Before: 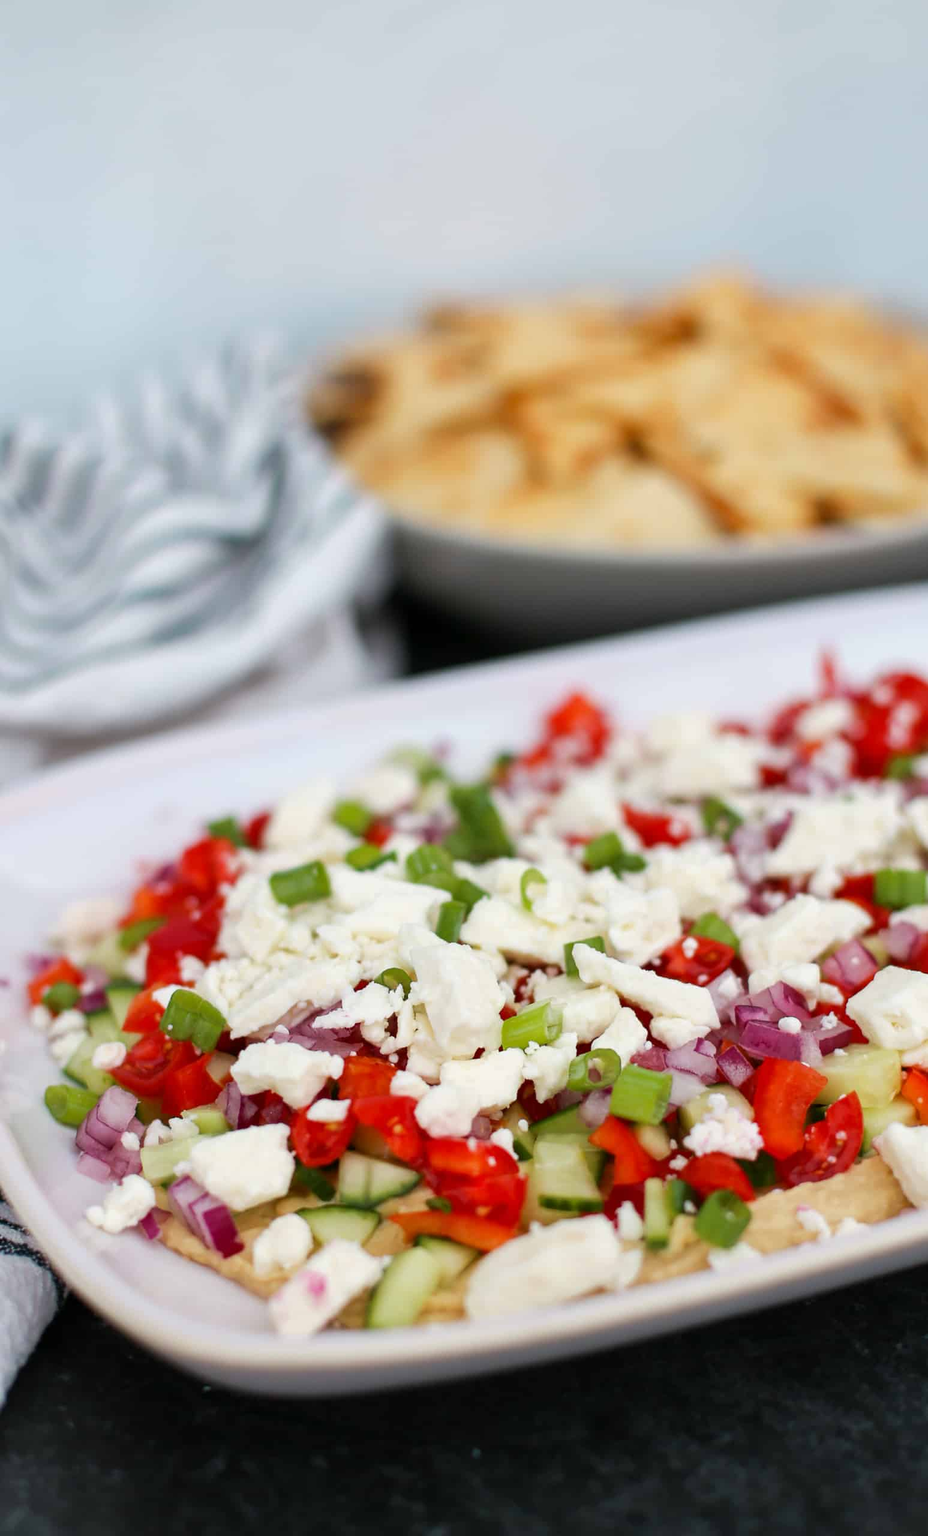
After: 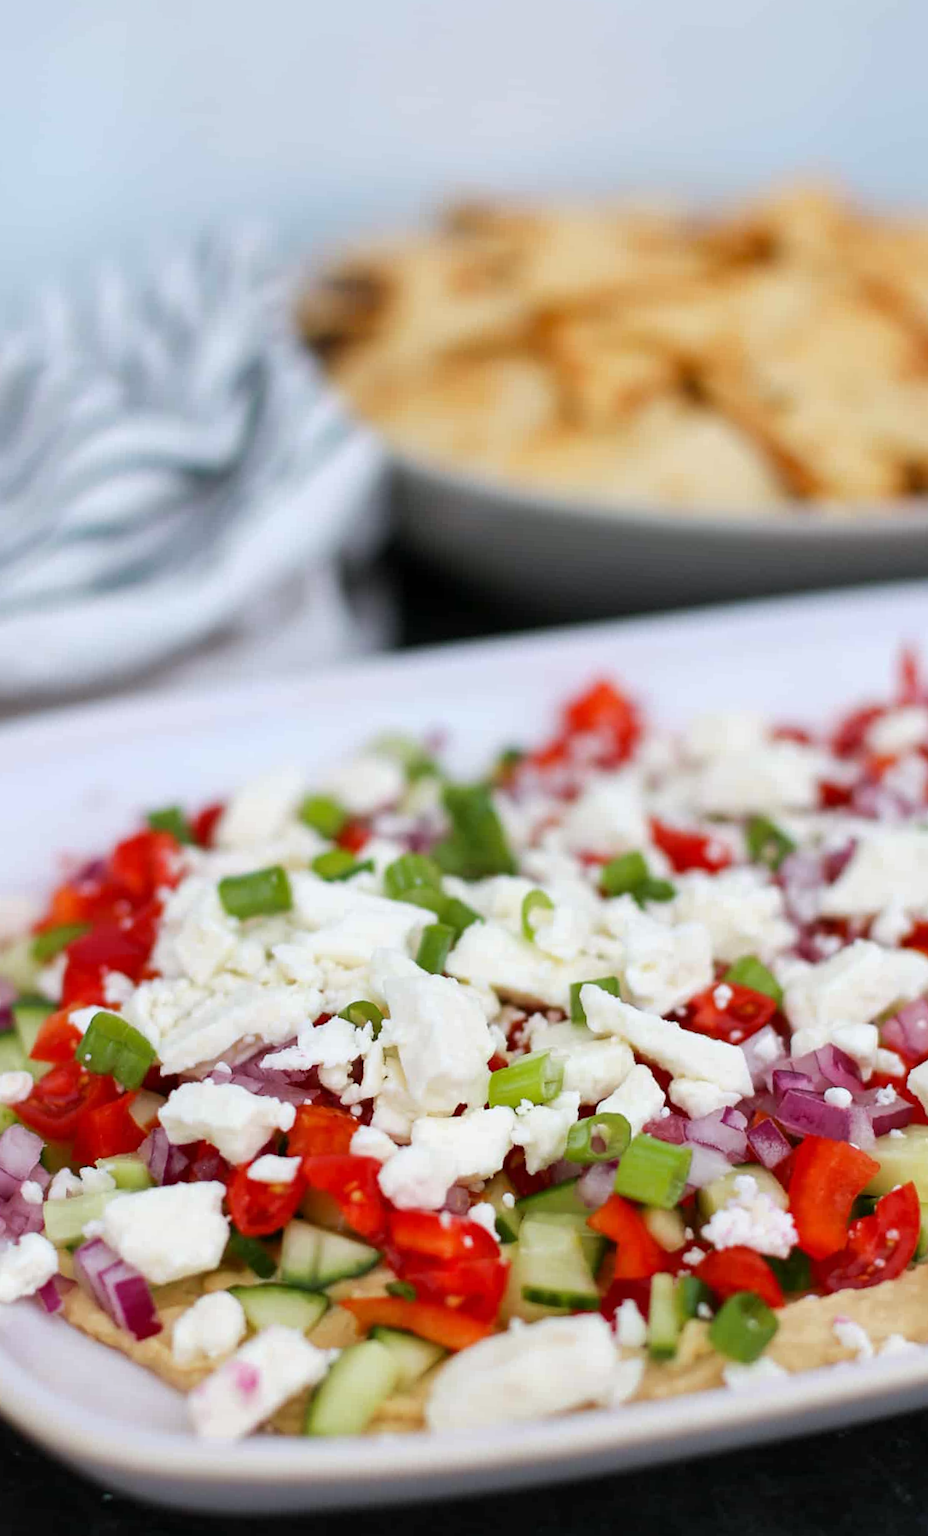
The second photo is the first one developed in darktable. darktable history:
white balance: red 0.983, blue 1.036
crop and rotate: angle -3.27°, left 5.211%, top 5.211%, right 4.607%, bottom 4.607%
